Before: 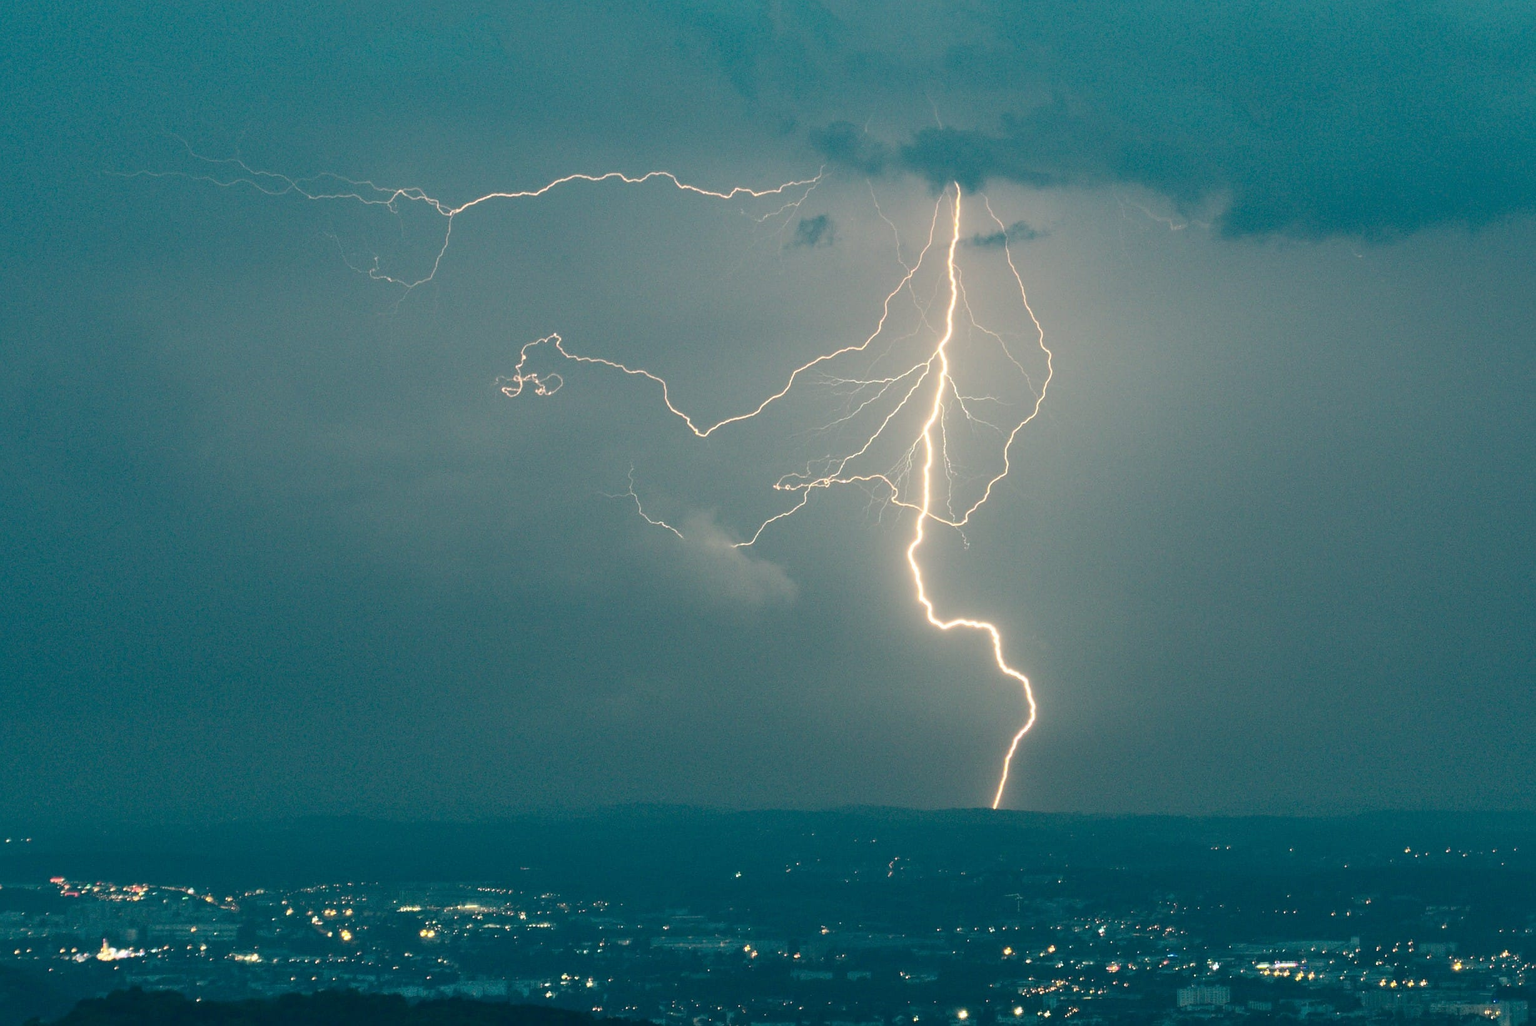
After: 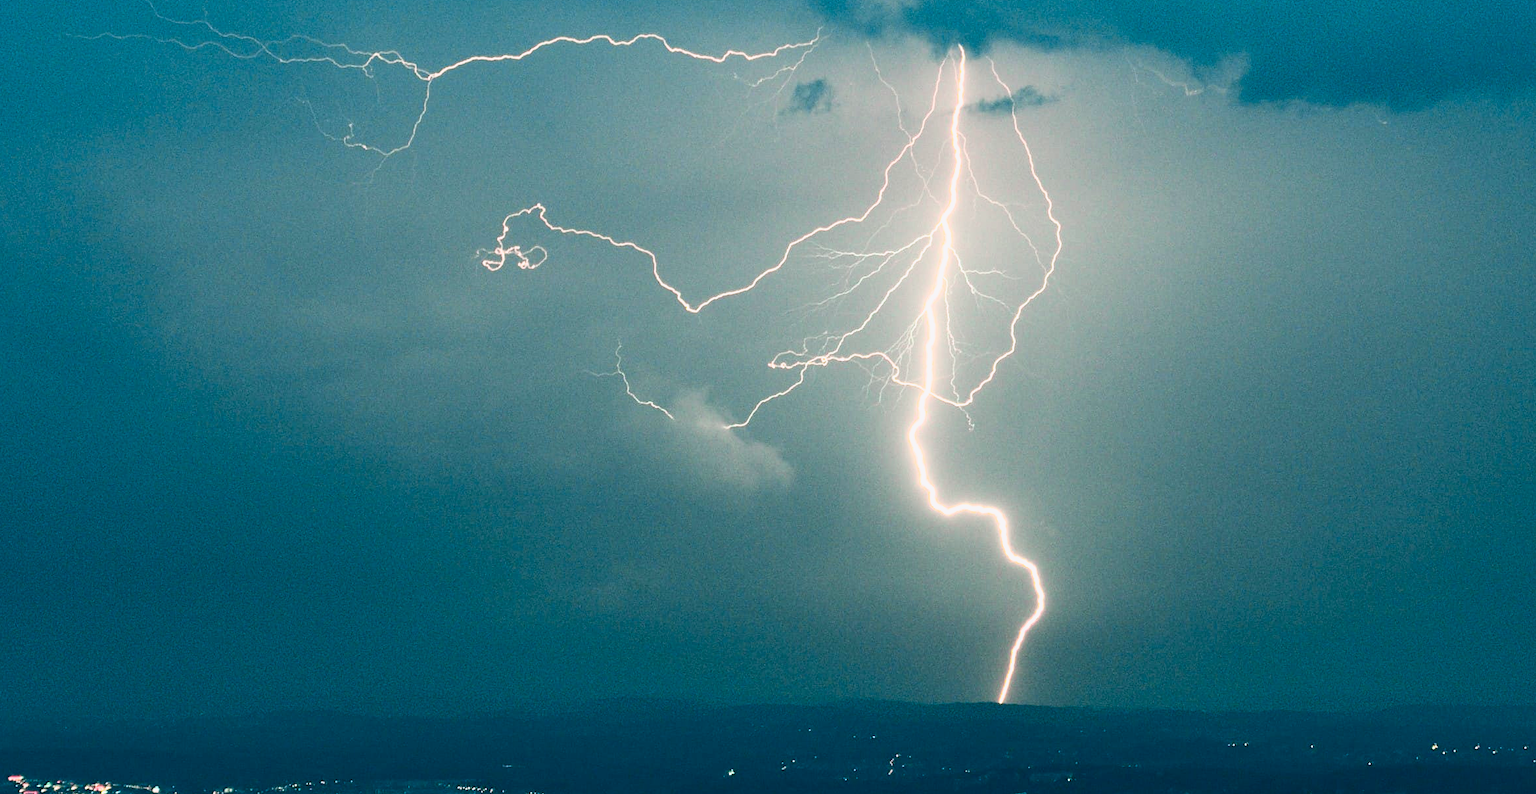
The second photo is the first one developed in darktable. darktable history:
tone curve: curves: ch0 [(0, 0.001) (0.139, 0.096) (0.311, 0.278) (0.495, 0.531) (0.718, 0.816) (0.841, 0.909) (1, 0.967)]; ch1 [(0, 0) (0.272, 0.249) (0.388, 0.385) (0.469, 0.456) (0.495, 0.497) (0.538, 0.554) (0.578, 0.605) (0.707, 0.778) (1, 1)]; ch2 [(0, 0) (0.125, 0.089) (0.353, 0.329) (0.443, 0.408) (0.502, 0.499) (0.557, 0.542) (0.608, 0.635) (1, 1)], color space Lab, independent channels, preserve colors none
filmic rgb: black relative exposure -8.3 EV, white relative exposure 2.2 EV, target white luminance 99.897%, hardness 7.17, latitude 74.44%, contrast 1.325, highlights saturation mix -1.66%, shadows ↔ highlights balance 30.17%
crop and rotate: left 2.782%, top 13.616%, right 2.058%, bottom 12.648%
contrast brightness saturation: saturation 0.095
